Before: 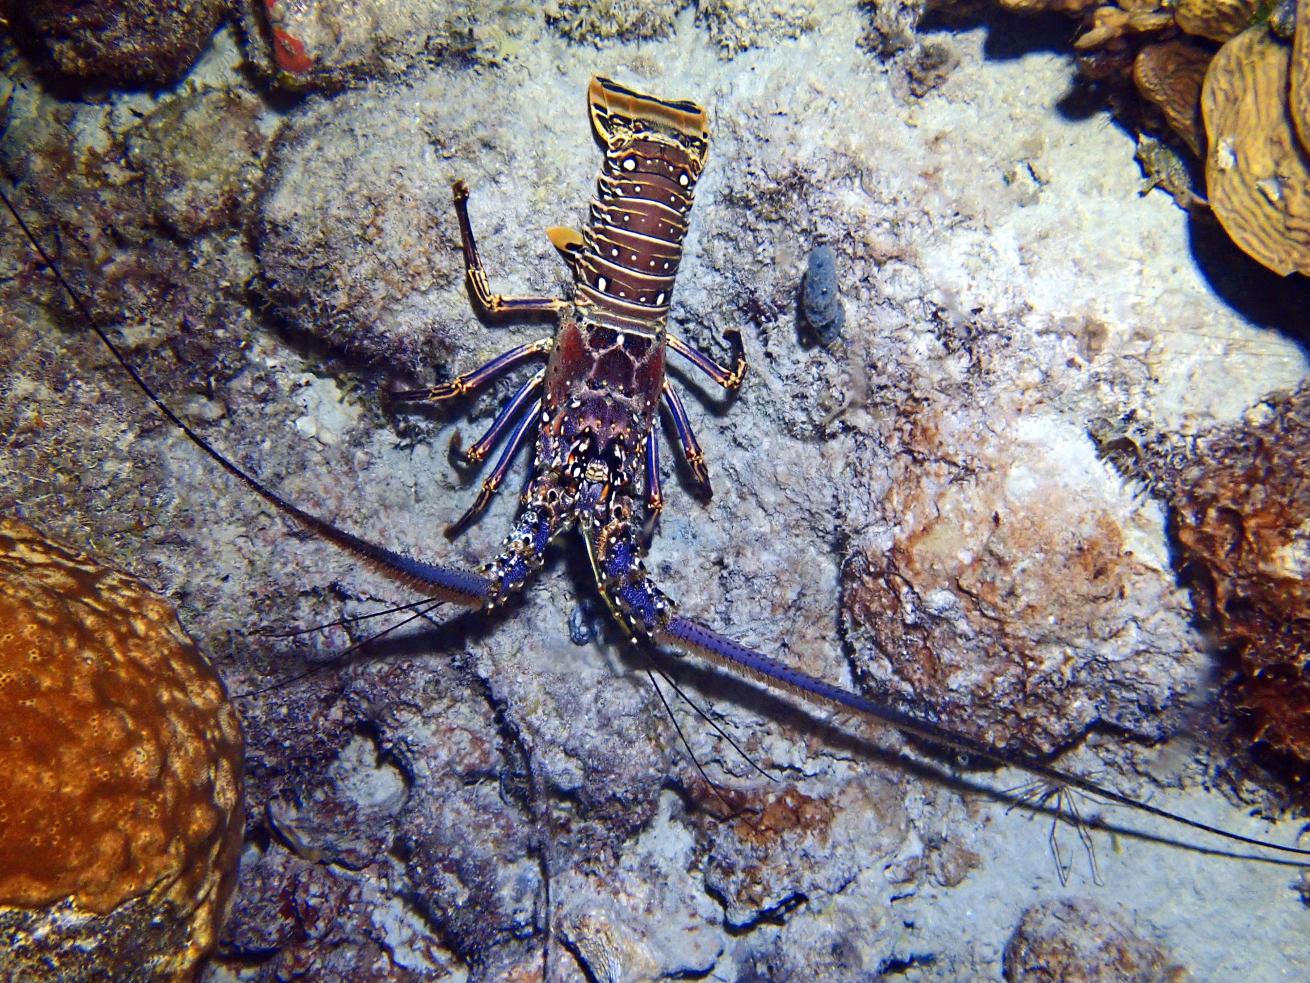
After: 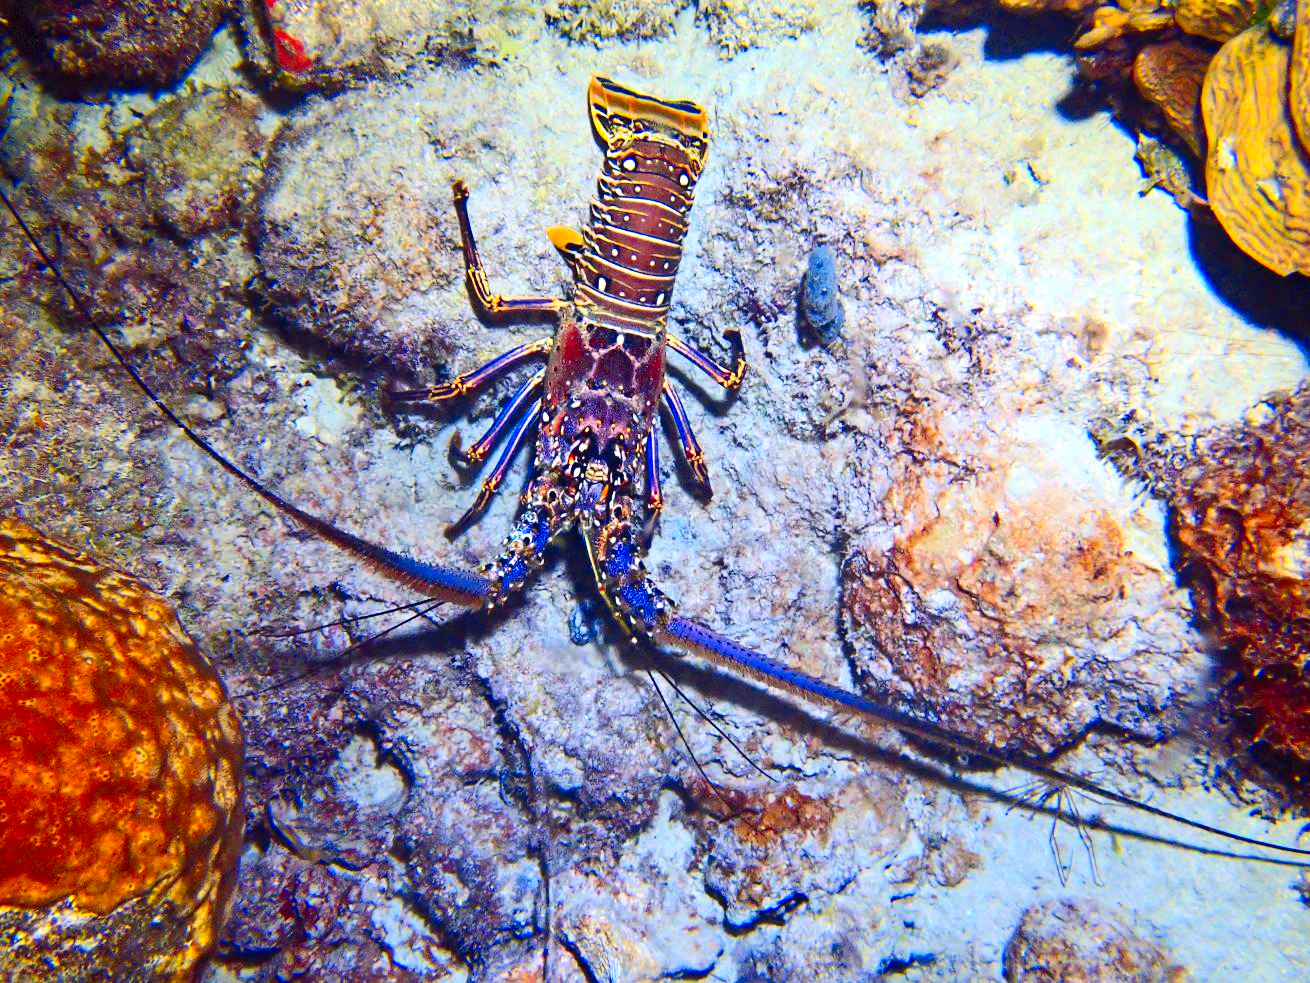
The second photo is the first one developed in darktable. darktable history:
contrast brightness saturation: contrast 0.197, brightness 0.201, saturation 0.784
